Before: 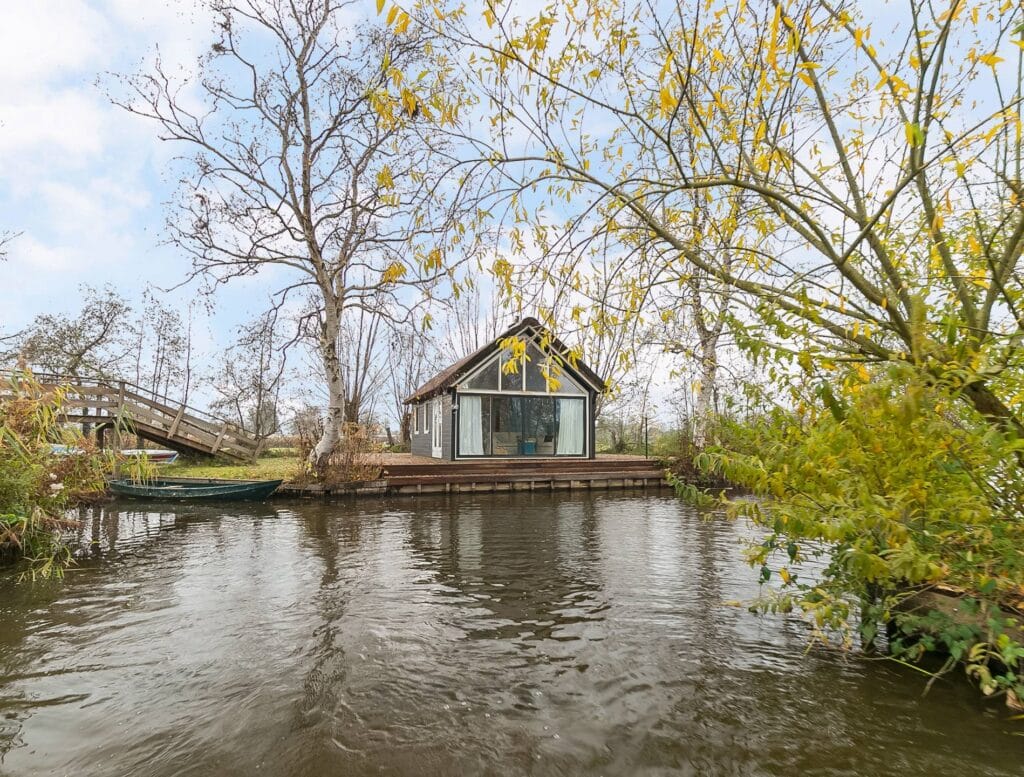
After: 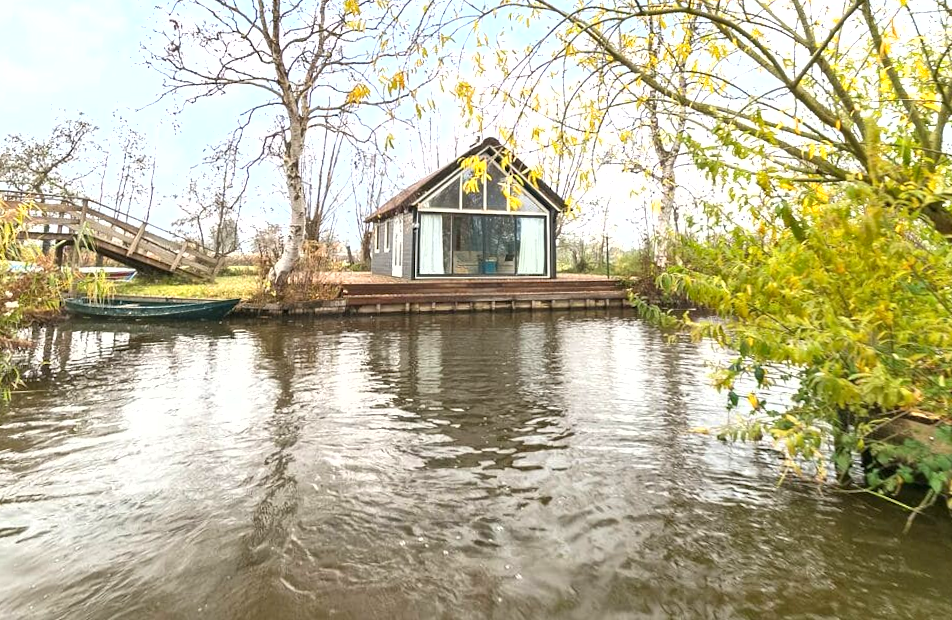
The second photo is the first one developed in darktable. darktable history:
rotate and perspective: rotation 0.215°, lens shift (vertical) -0.139, crop left 0.069, crop right 0.939, crop top 0.002, crop bottom 0.996
shadows and highlights: shadows 29.32, highlights -29.32, low approximation 0.01, soften with gaussian
exposure: exposure 0.999 EV, compensate highlight preservation false
crop and rotate: top 19.998%
